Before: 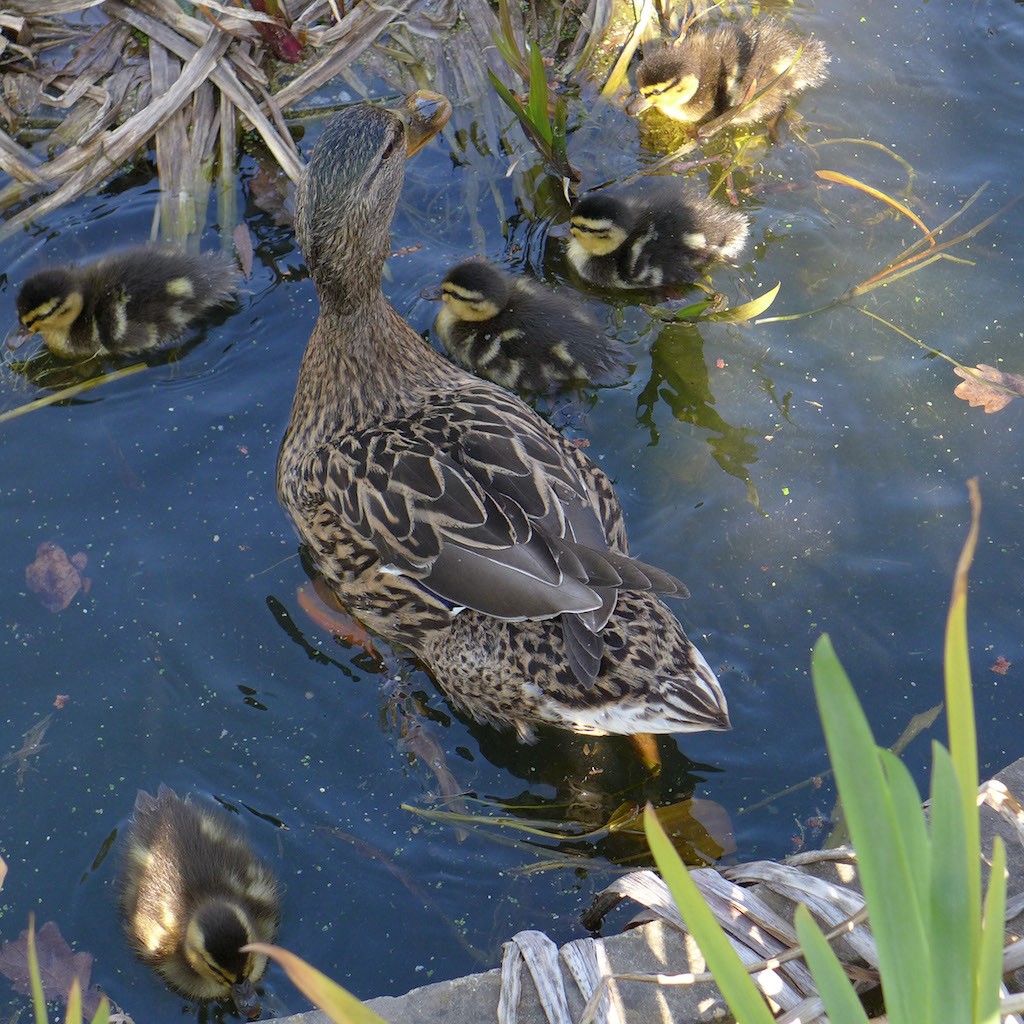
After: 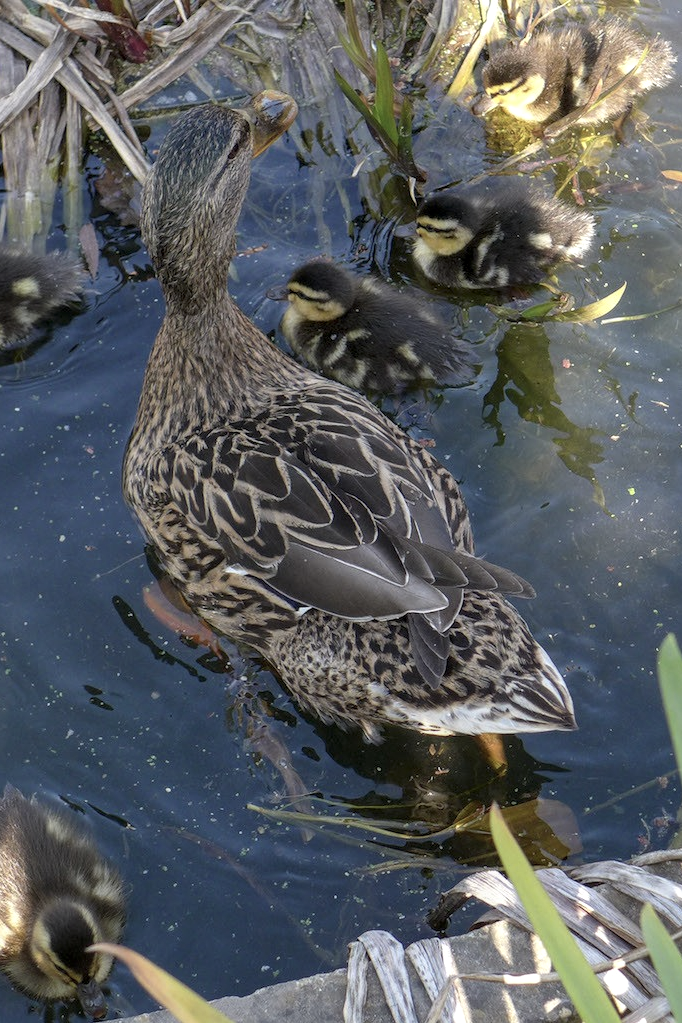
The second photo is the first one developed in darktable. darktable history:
contrast brightness saturation: contrast 0.06, brightness -0.01, saturation -0.23
crop and rotate: left 15.055%, right 18.278%
local contrast: on, module defaults
white balance: emerald 1
